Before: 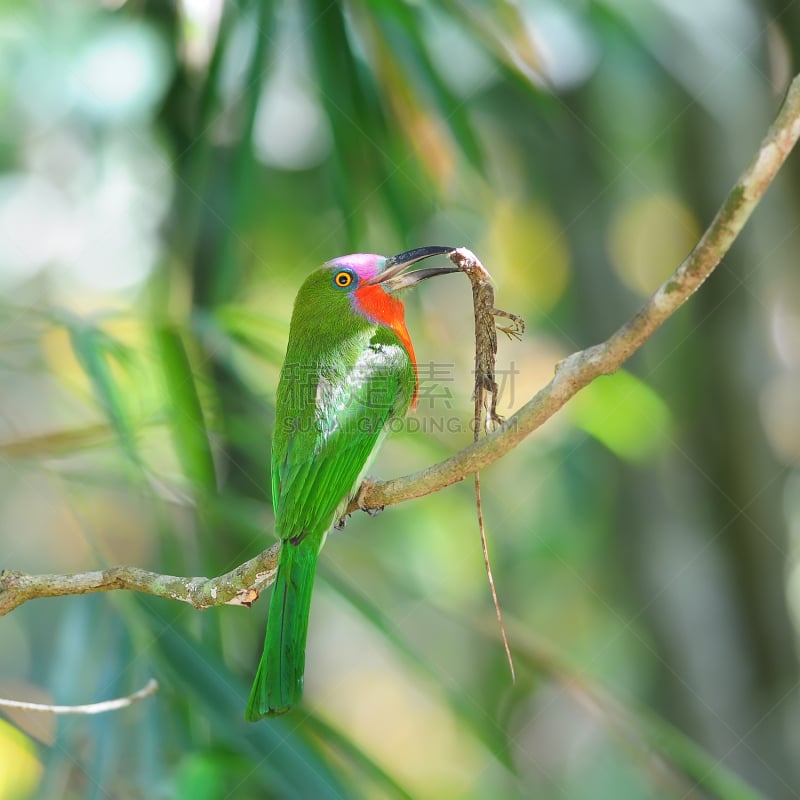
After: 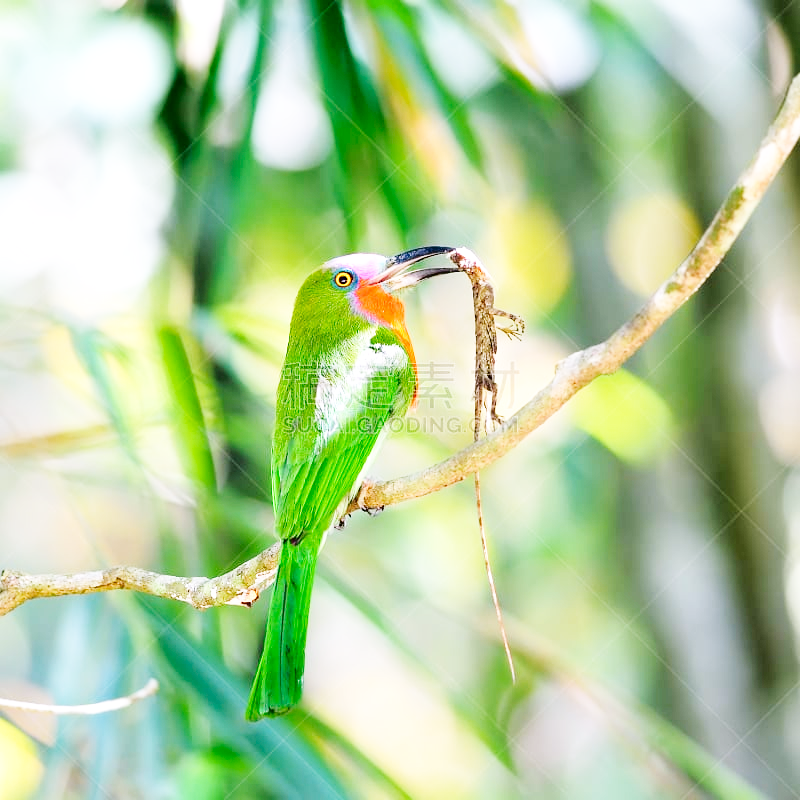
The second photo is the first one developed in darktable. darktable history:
fill light: exposure -2 EV, width 8.6
base curve: curves: ch0 [(0, 0.003) (0.001, 0.002) (0.006, 0.004) (0.02, 0.022) (0.048, 0.086) (0.094, 0.234) (0.162, 0.431) (0.258, 0.629) (0.385, 0.8) (0.548, 0.918) (0.751, 0.988) (1, 1)], preserve colors none
contrast equalizer: octaves 7, y [[0.6 ×6], [0.55 ×6], [0 ×6], [0 ×6], [0 ×6]], mix 0.35
white balance: red 1.05, blue 1.072
